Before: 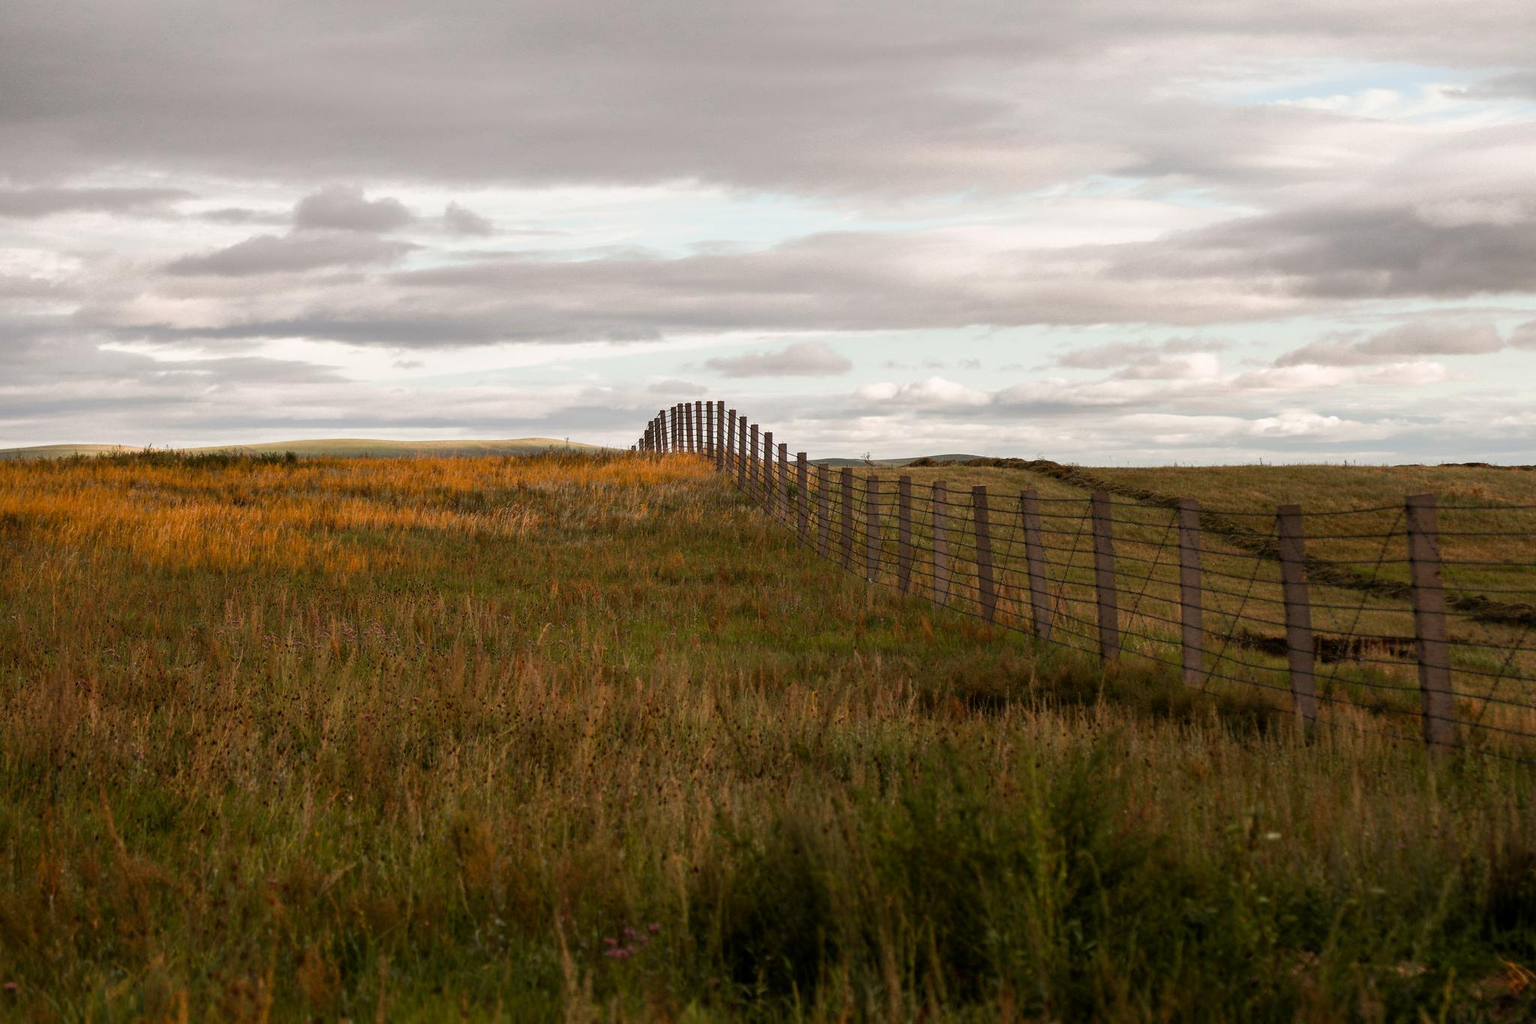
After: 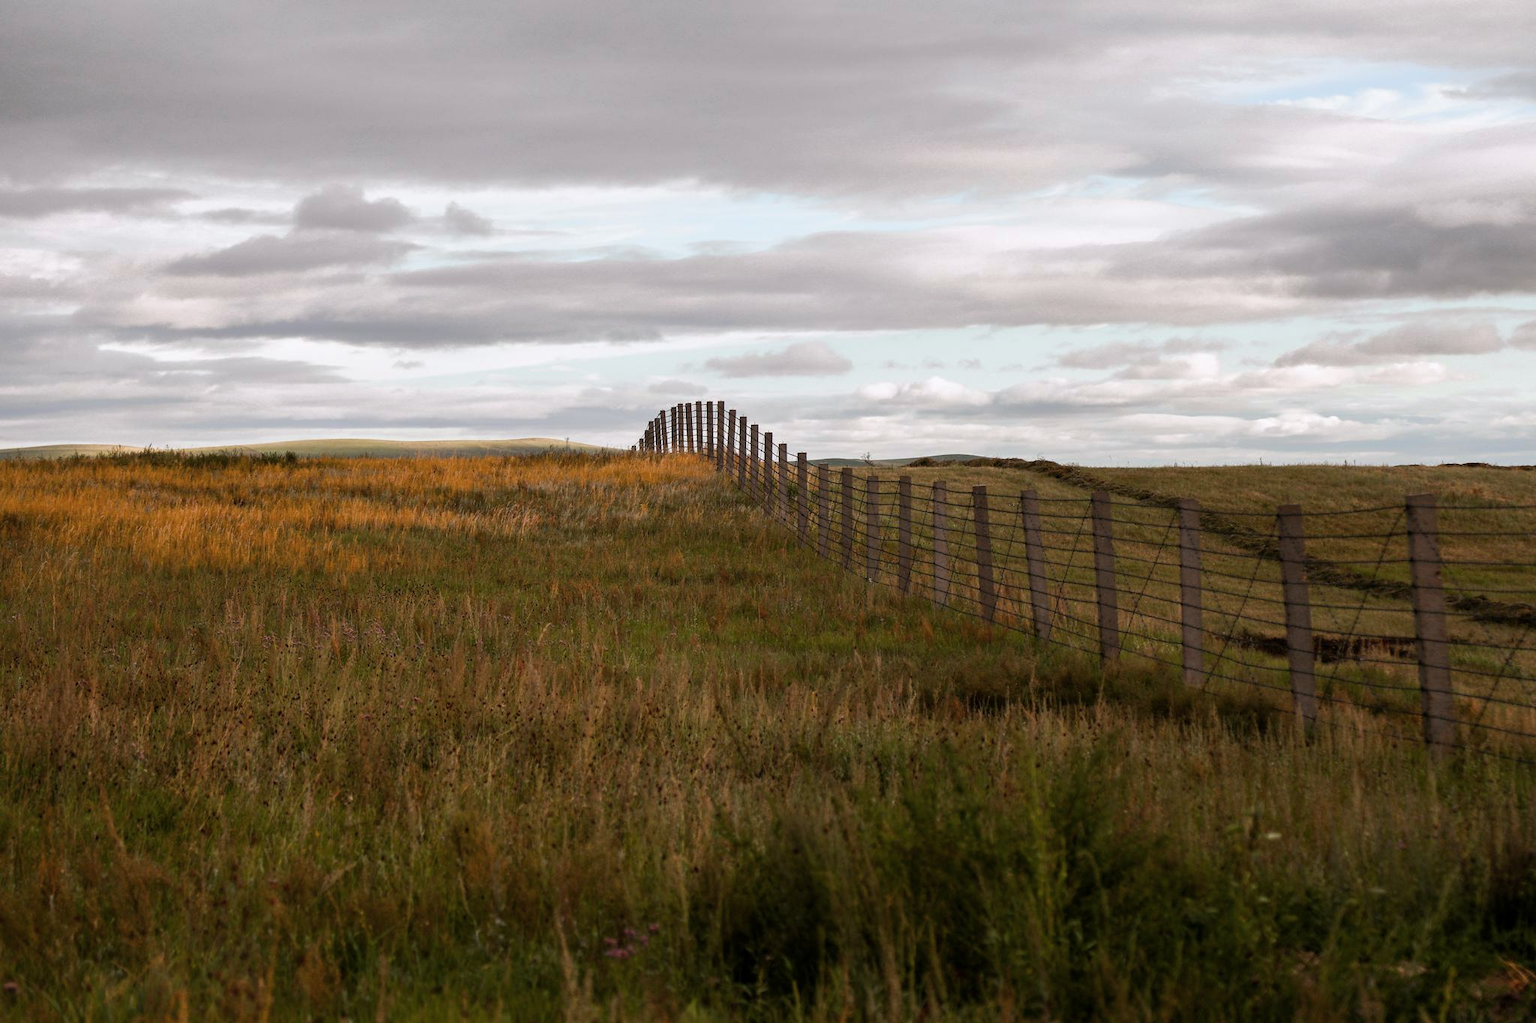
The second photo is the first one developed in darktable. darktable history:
white balance: red 0.983, blue 1.036
color zones: curves: ch1 [(0, 0.469) (0.01, 0.469) (0.12, 0.446) (0.248, 0.469) (0.5, 0.5) (0.748, 0.5) (0.99, 0.469) (1, 0.469)]
